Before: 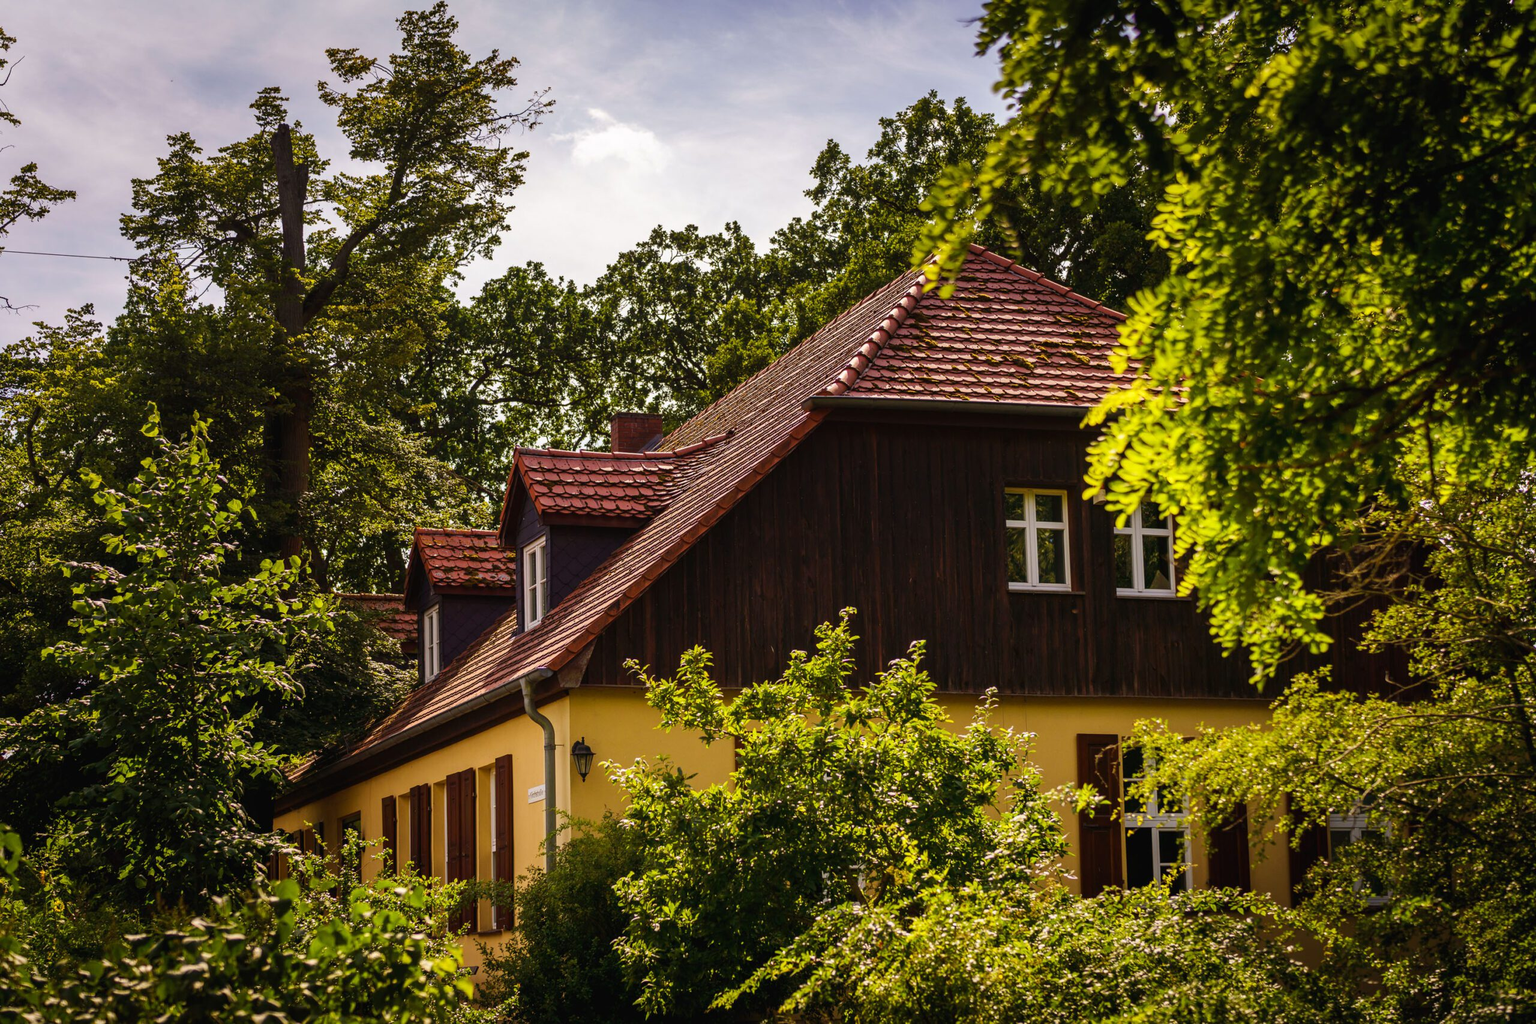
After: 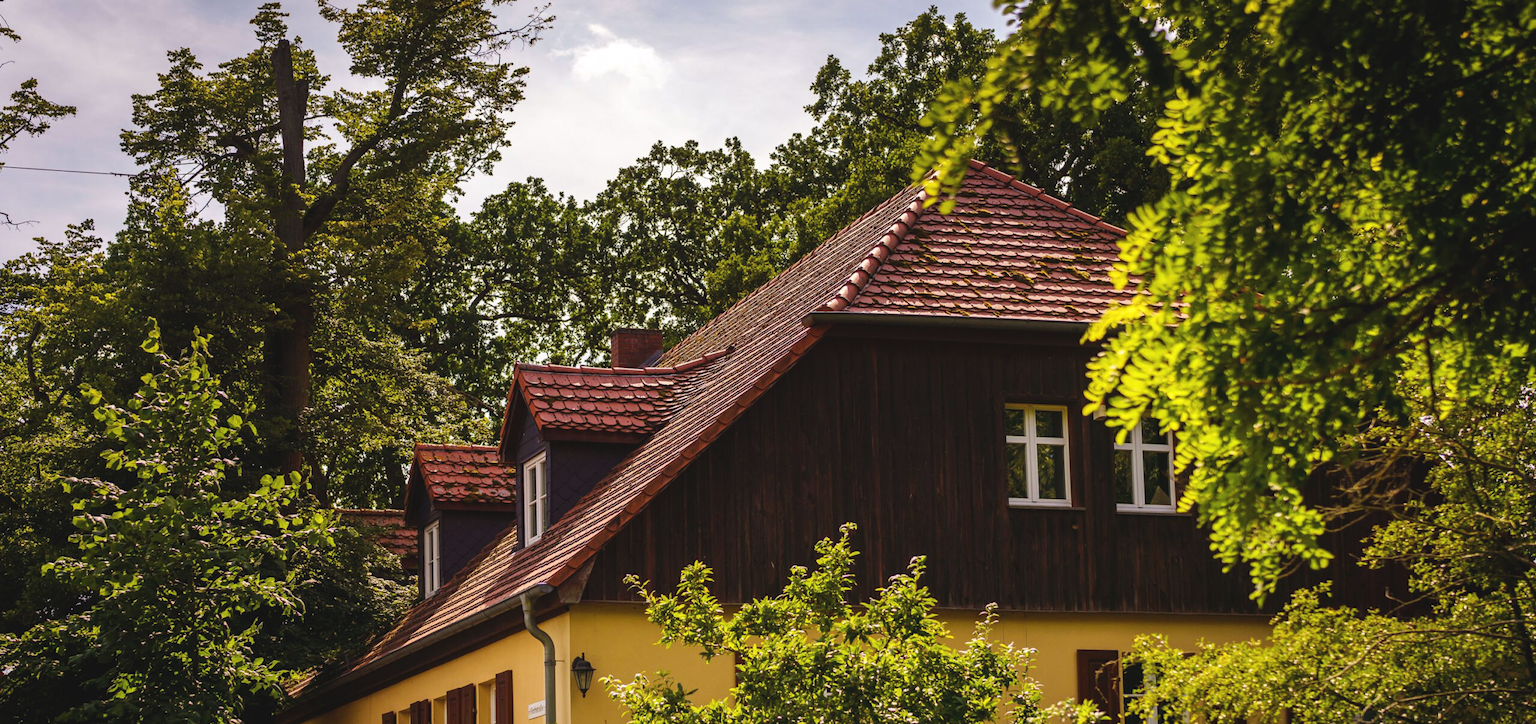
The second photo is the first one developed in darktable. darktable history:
crop and rotate: top 8.293%, bottom 20.996%
exposure: black level correction -0.005, exposure 0.054 EV, compensate highlight preservation false
